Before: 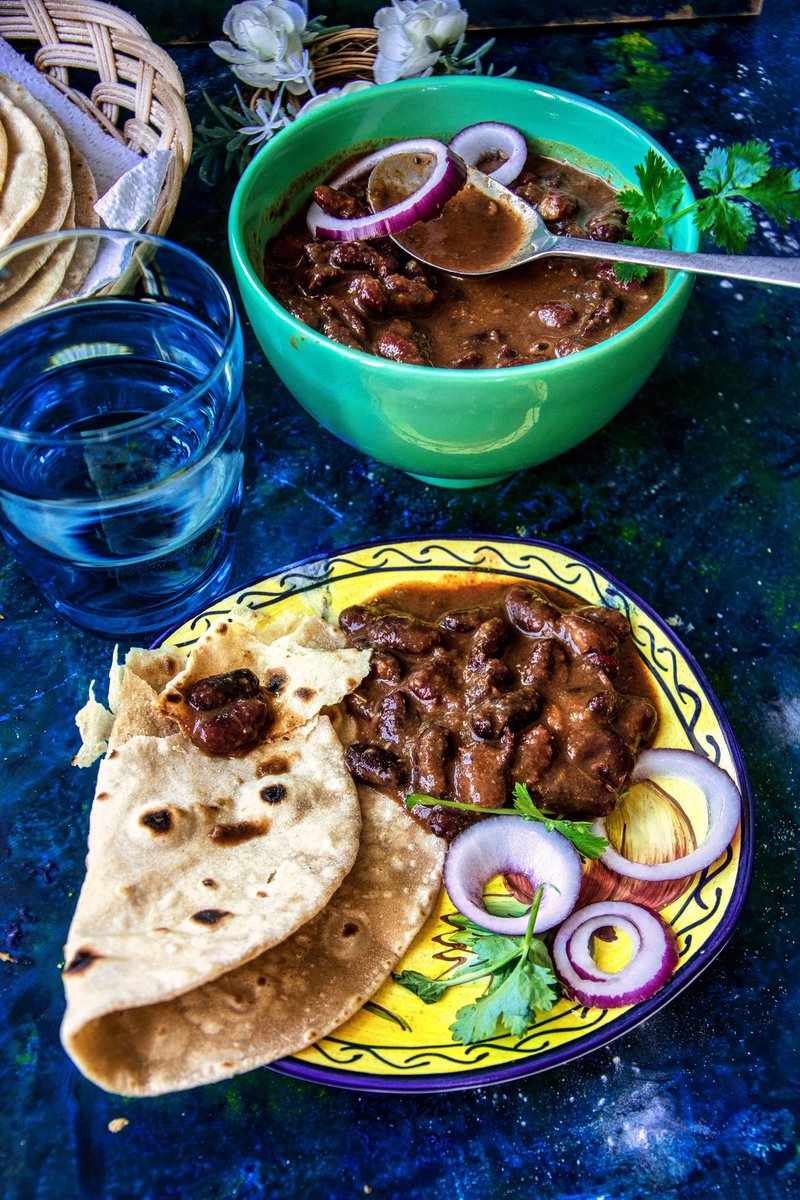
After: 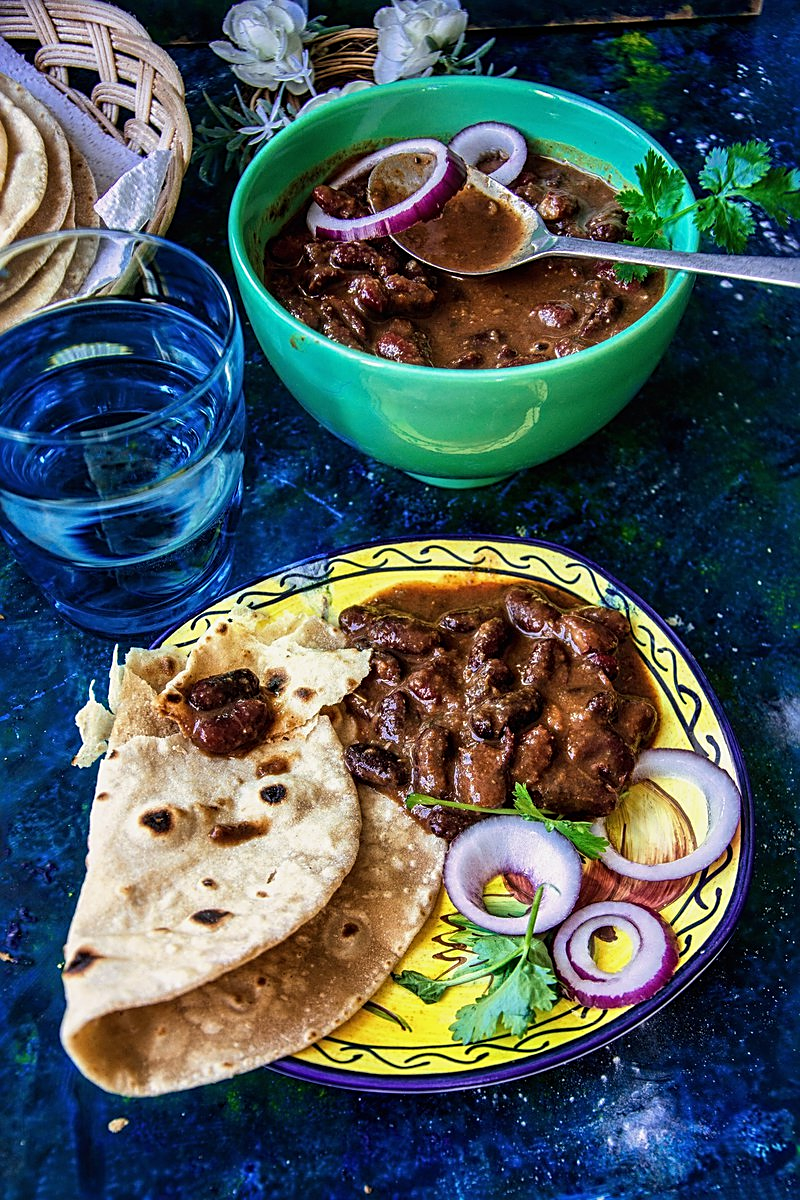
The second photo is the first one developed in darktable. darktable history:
sharpen: on, module defaults
exposure: exposure -0.113 EV, compensate highlight preservation false
